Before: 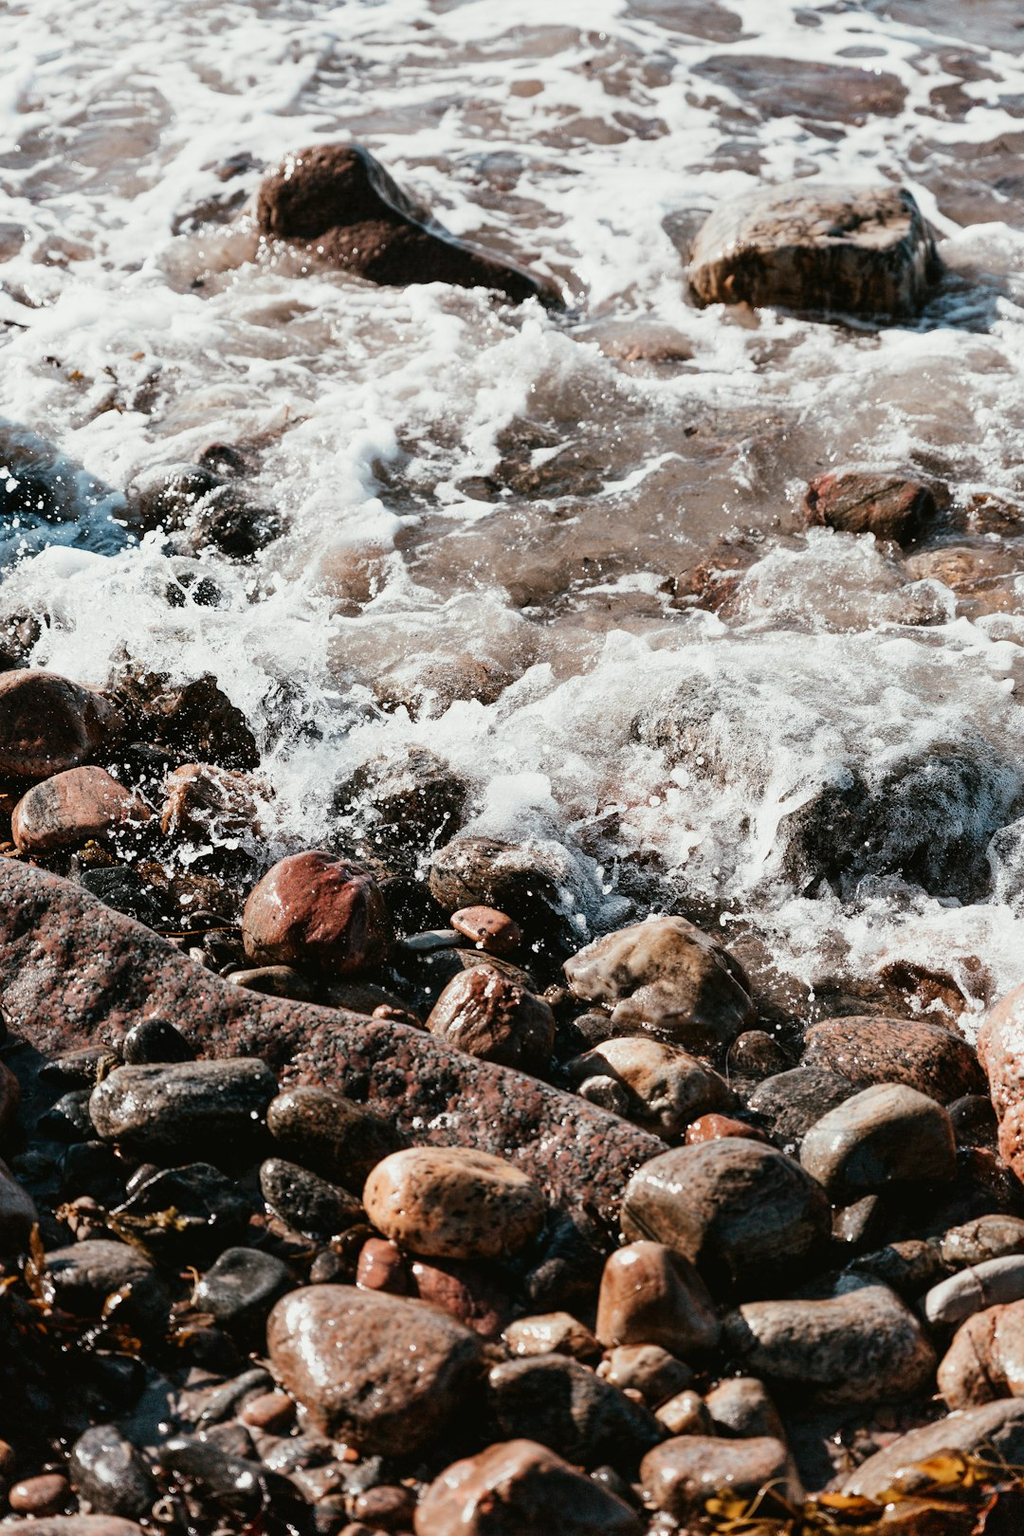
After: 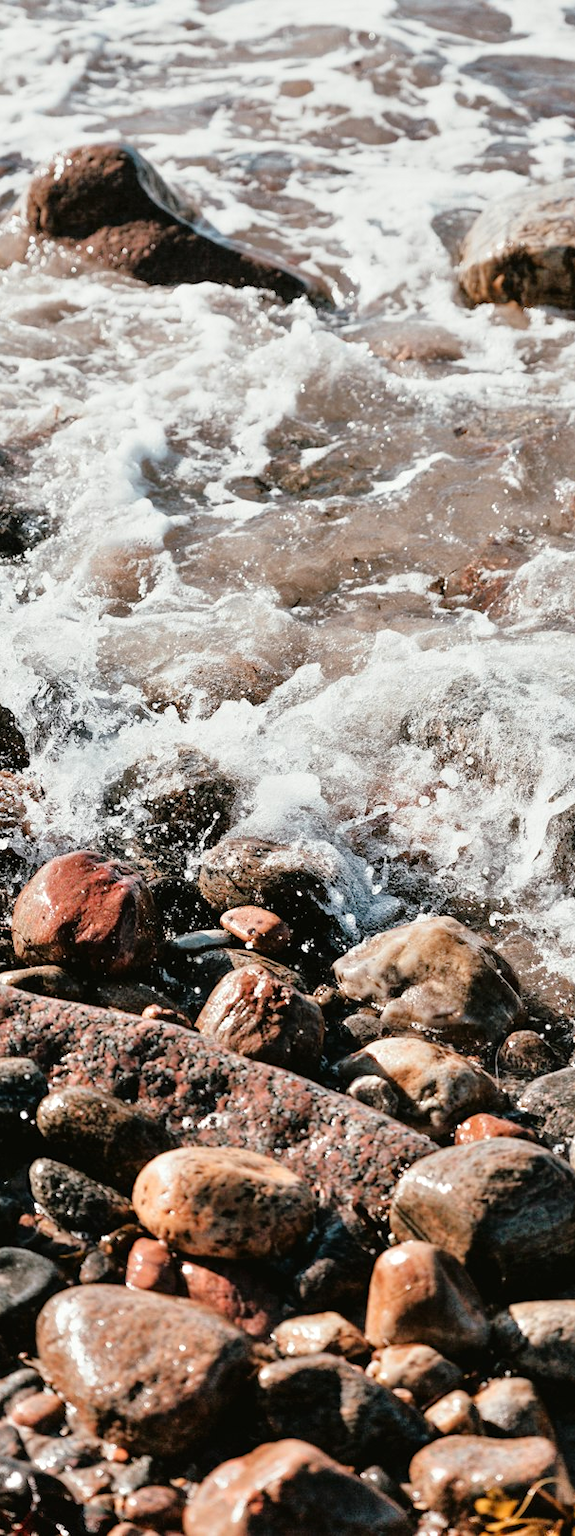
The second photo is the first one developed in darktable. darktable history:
crop and rotate: left 22.516%, right 21.234%
tone equalizer: -7 EV 0.15 EV, -6 EV 0.6 EV, -5 EV 1.15 EV, -4 EV 1.33 EV, -3 EV 1.15 EV, -2 EV 0.6 EV, -1 EV 0.15 EV, mask exposure compensation -0.5 EV
